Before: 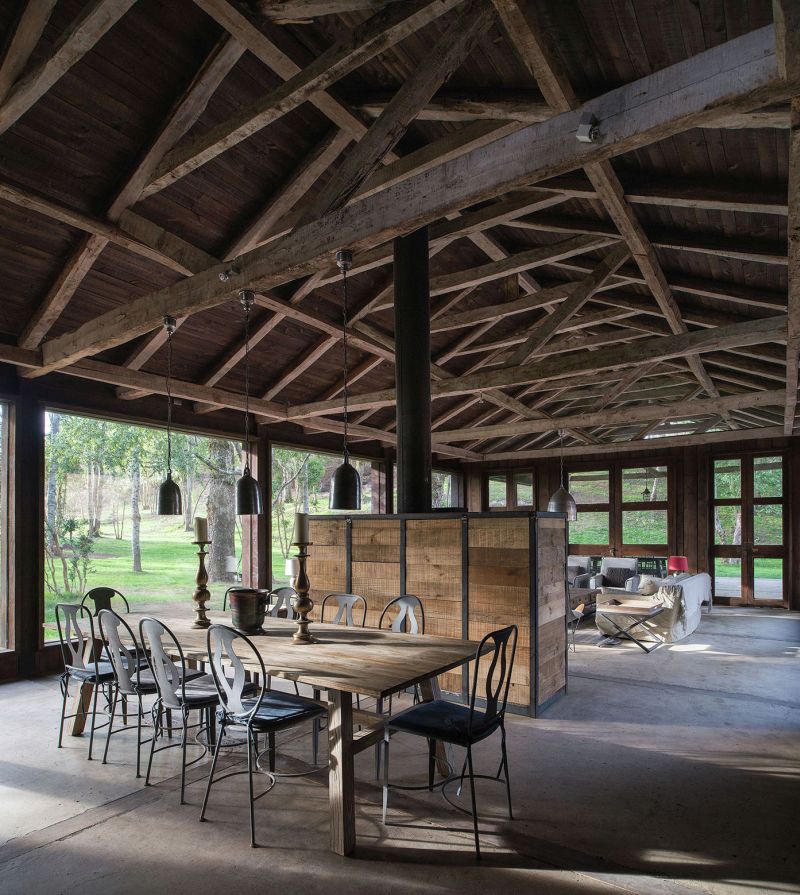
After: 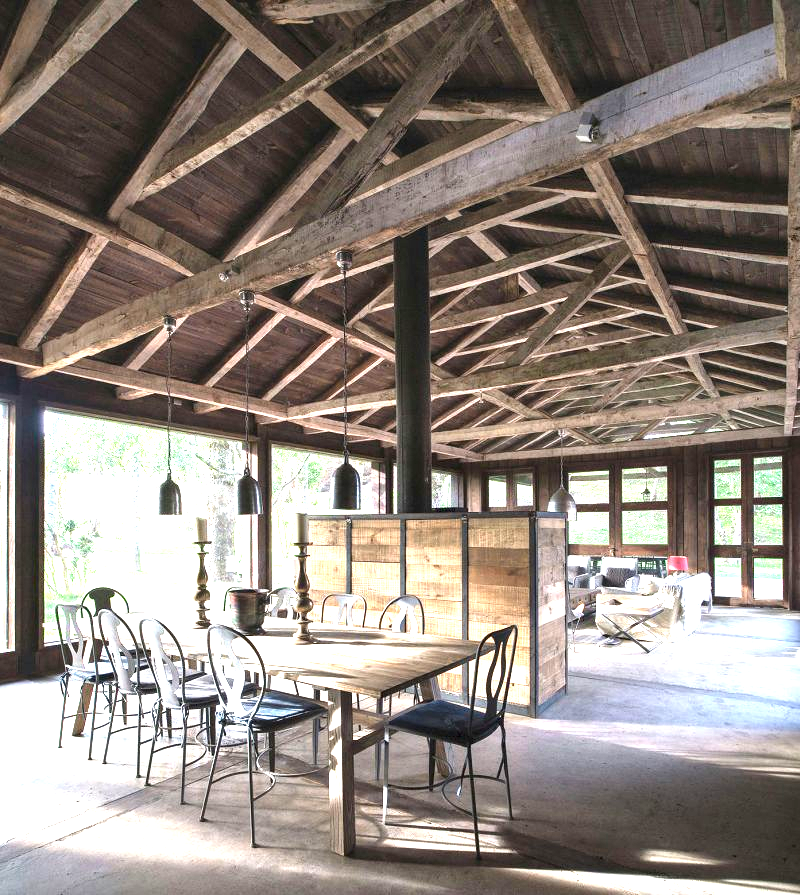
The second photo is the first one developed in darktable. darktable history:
exposure: black level correction 0, exposure 2 EV, compensate highlight preservation false
color zones: curves: ch0 [(0, 0.558) (0.143, 0.559) (0.286, 0.529) (0.429, 0.505) (0.571, 0.5) (0.714, 0.5) (0.857, 0.5) (1, 0.558)]; ch1 [(0, 0.469) (0.01, 0.469) (0.12, 0.446) (0.248, 0.469) (0.5, 0.5) (0.748, 0.5) (0.99, 0.469) (1, 0.469)]
